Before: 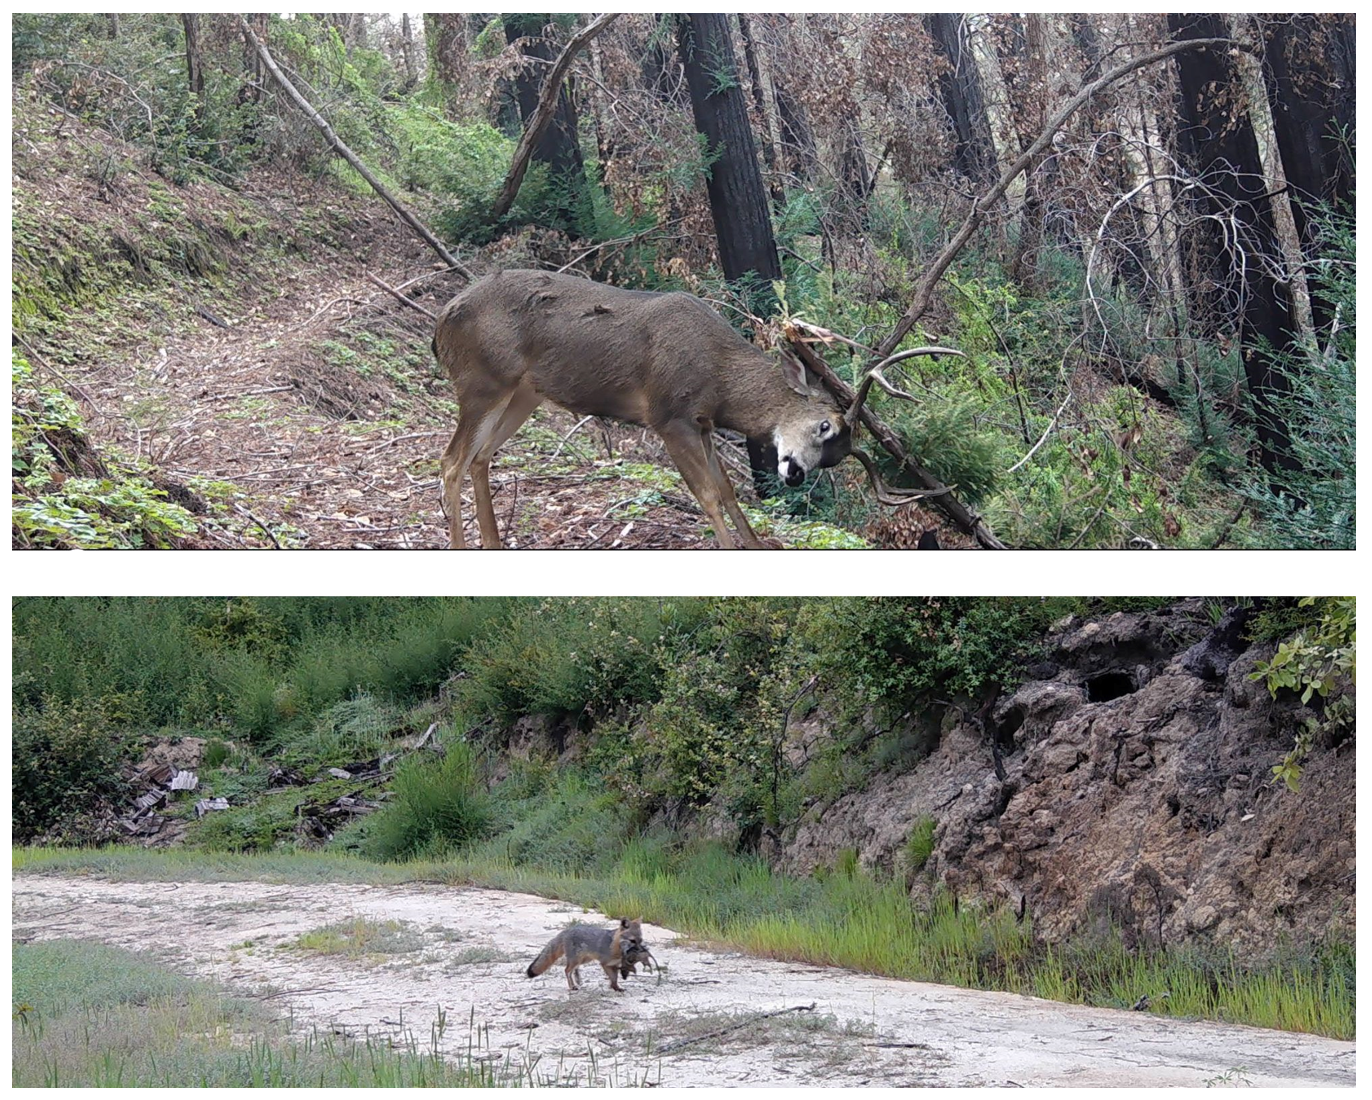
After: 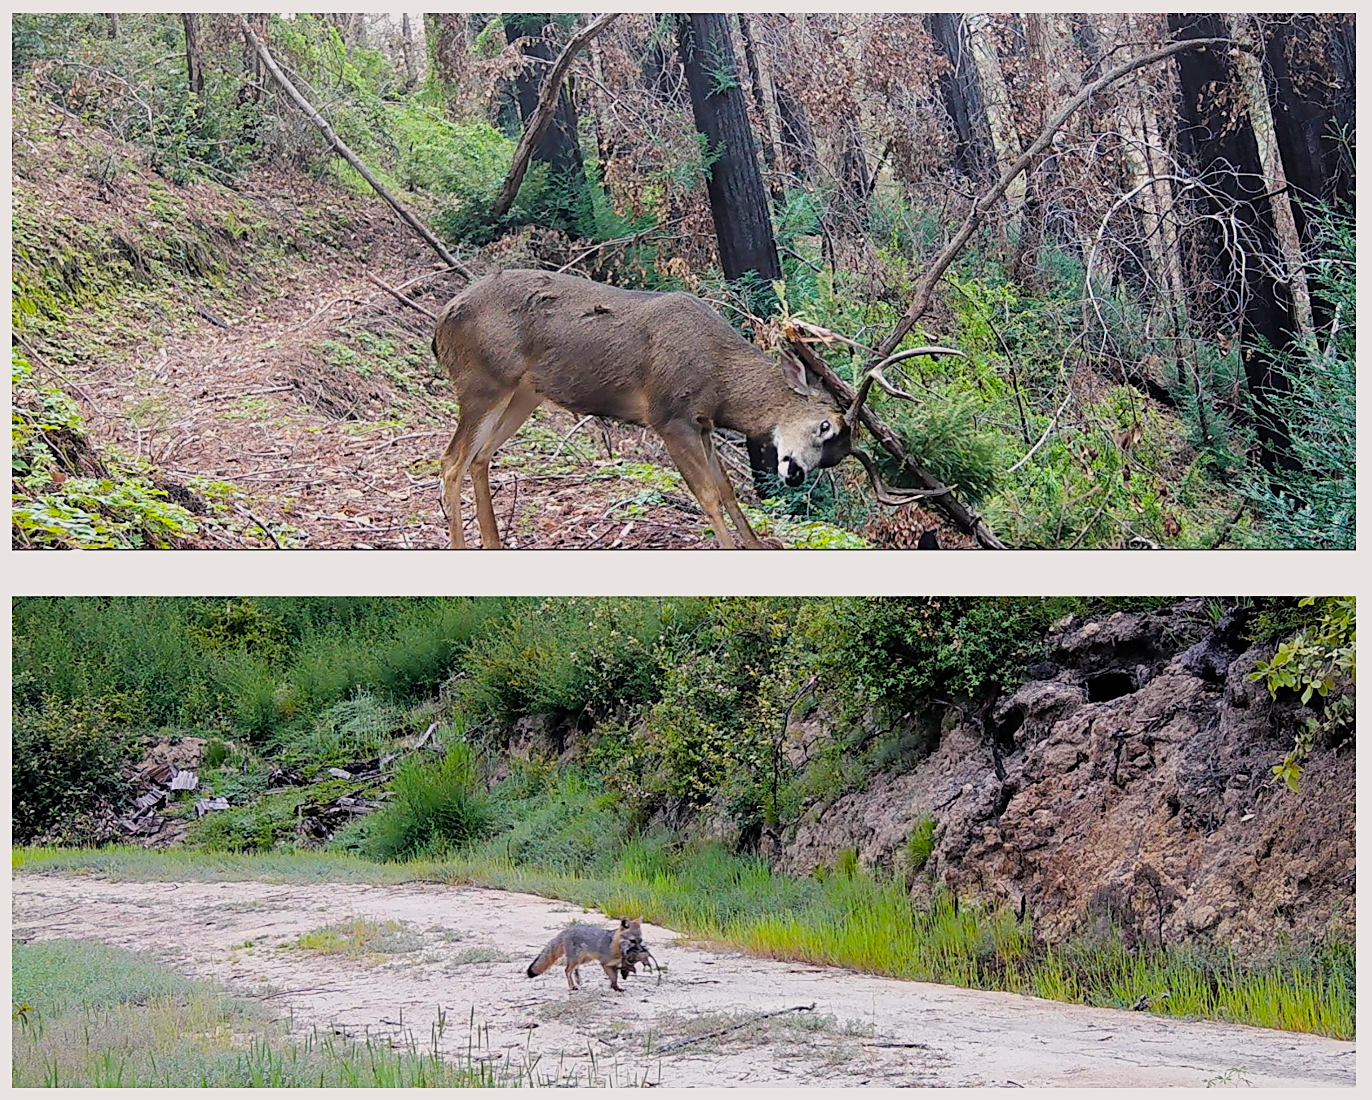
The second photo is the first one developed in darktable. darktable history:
color balance rgb: highlights gain › chroma 0.793%, highlights gain › hue 56.76°, linear chroma grading › shadows -8.639%, linear chroma grading › global chroma 9.748%, perceptual saturation grading › global saturation 29.351%, perceptual brilliance grading › global brilliance 12.219%, global vibrance 20%
filmic rgb: black relative exposure -7.65 EV, white relative exposure 4.56 EV, hardness 3.61
sharpen: on, module defaults
